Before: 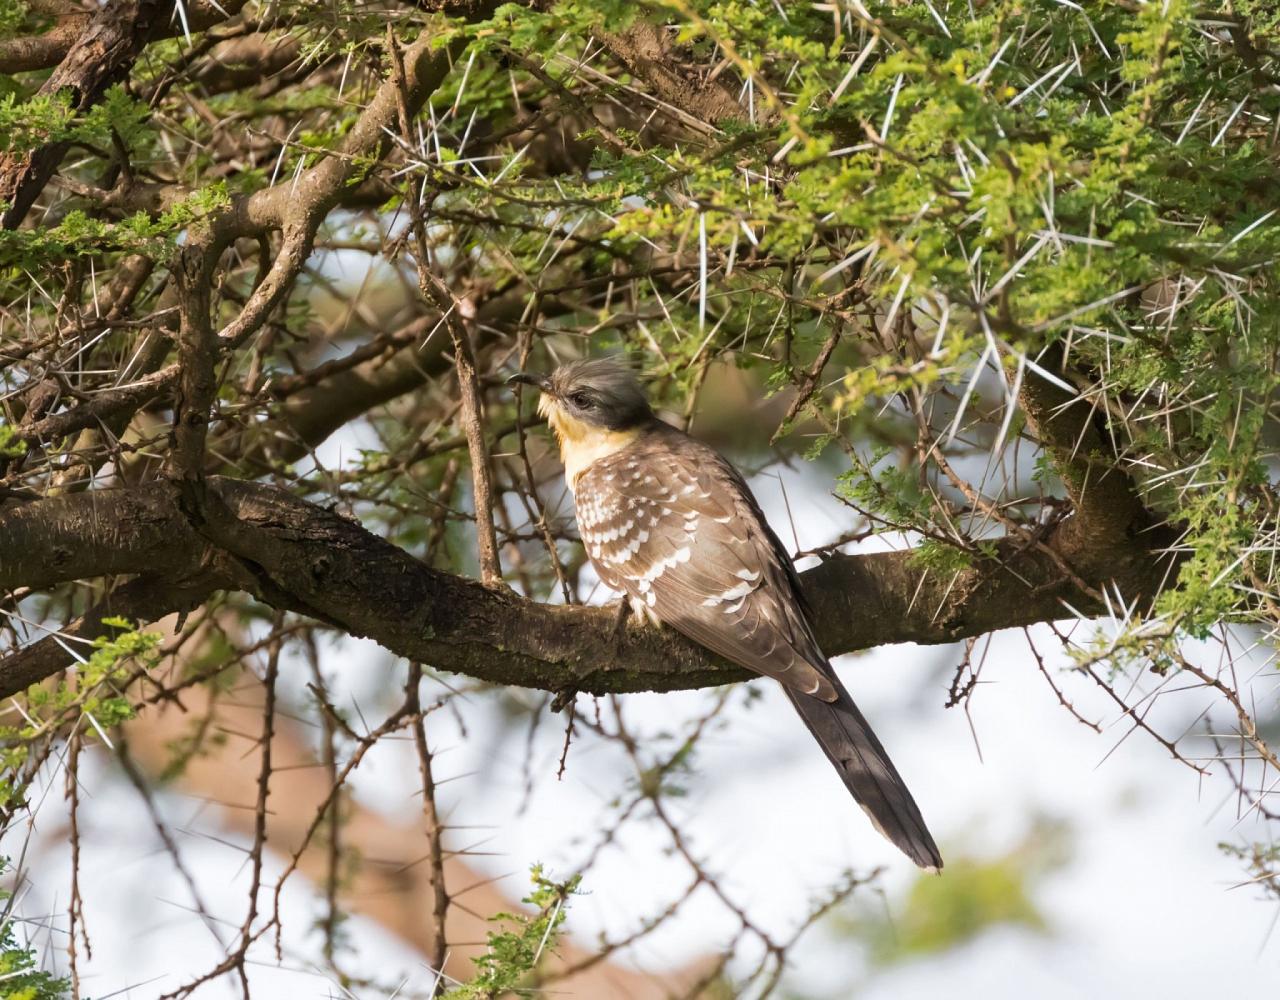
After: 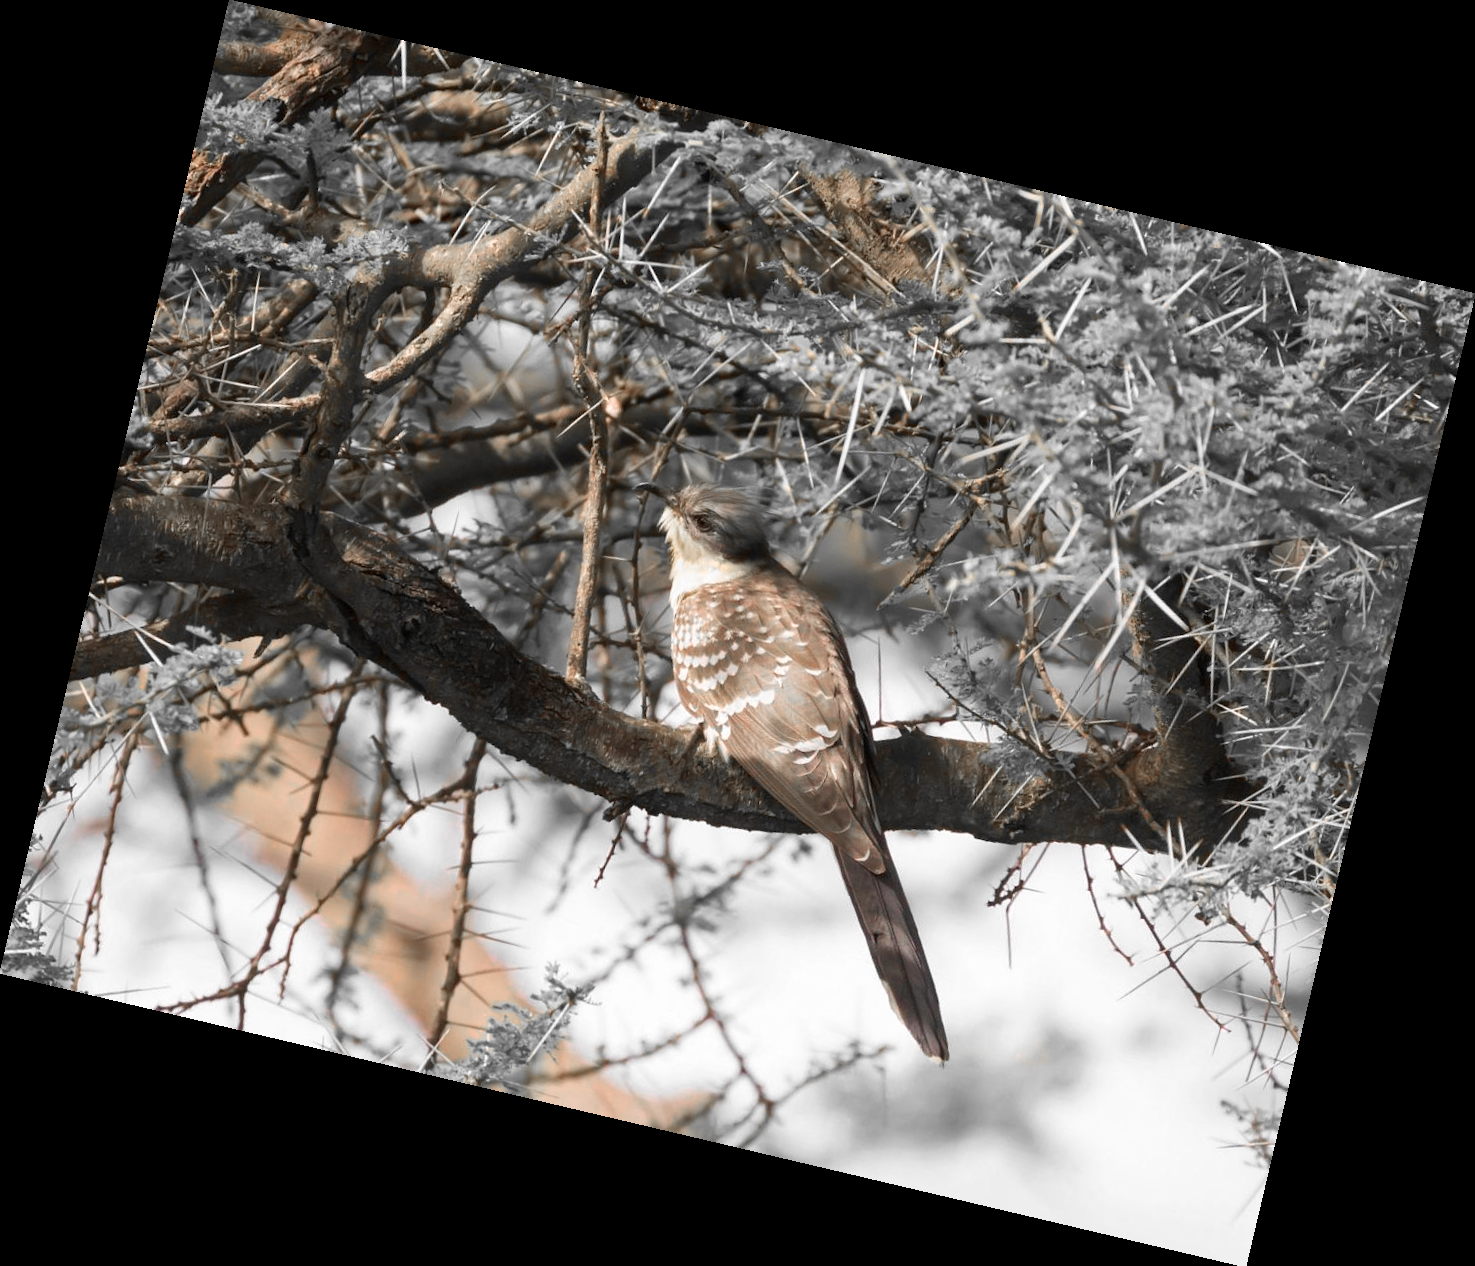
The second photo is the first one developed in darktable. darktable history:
rotate and perspective: rotation 13.27°, automatic cropping off
exposure: compensate highlight preservation false
color zones: curves: ch0 [(0, 0.65) (0.096, 0.644) (0.221, 0.539) (0.429, 0.5) (0.571, 0.5) (0.714, 0.5) (0.857, 0.5) (1, 0.65)]; ch1 [(0, 0.5) (0.143, 0.5) (0.257, -0.002) (0.429, 0.04) (0.571, -0.001) (0.714, -0.015) (0.857, 0.024) (1, 0.5)]
